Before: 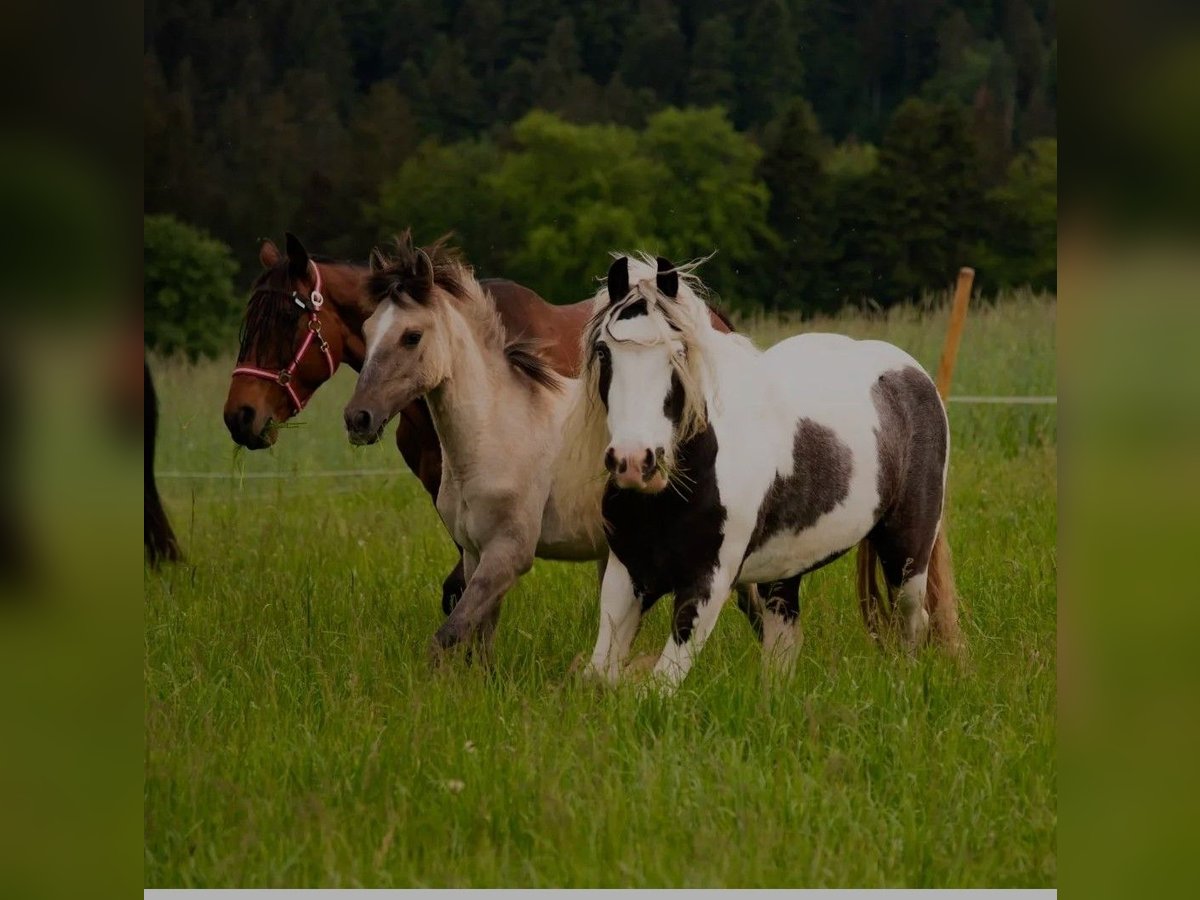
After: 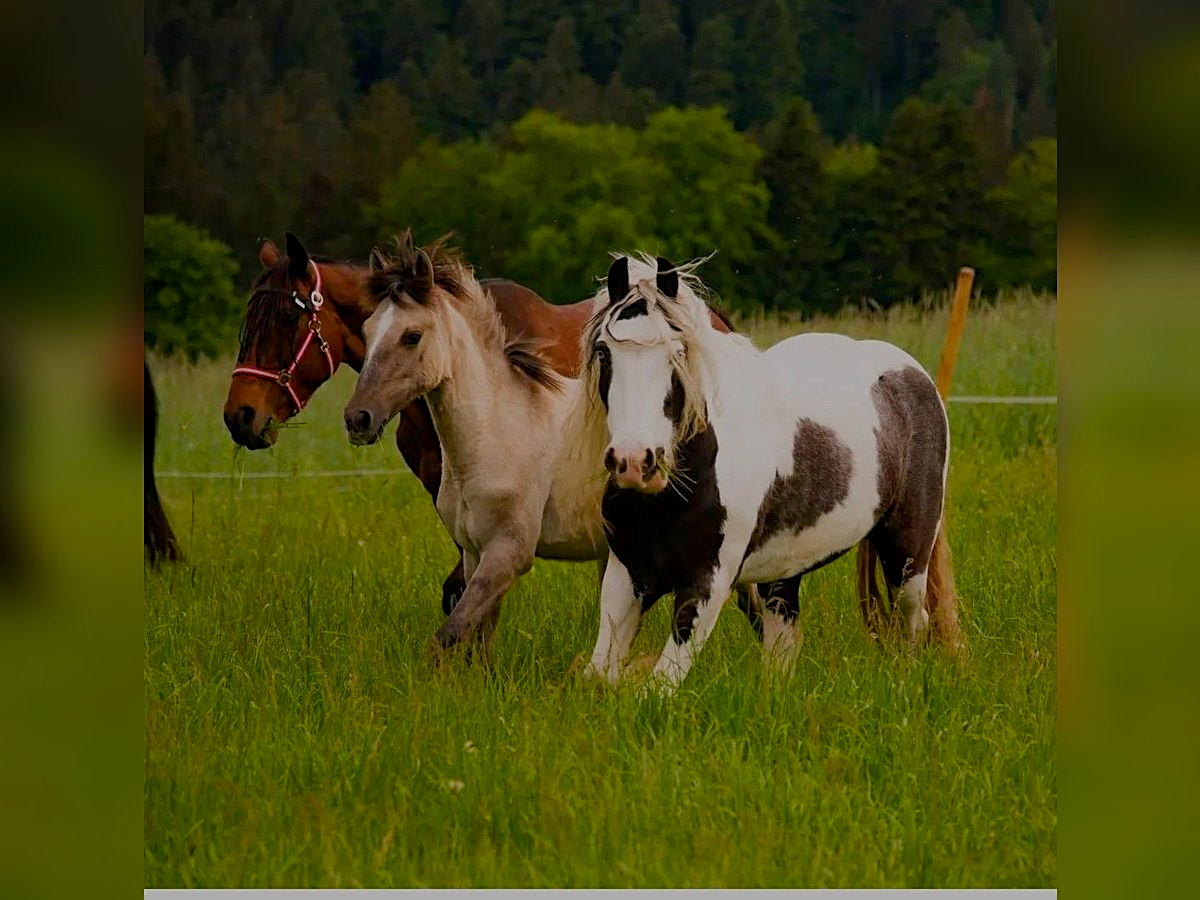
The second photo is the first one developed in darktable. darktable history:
local contrast: highlights 100%, shadows 100%, detail 120%, midtone range 0.2
sharpen: on, module defaults
color balance rgb: shadows lift › chroma 1%, shadows lift › hue 113°, highlights gain › chroma 0.2%, highlights gain › hue 333°, perceptual saturation grading › global saturation 20%, perceptual saturation grading › highlights -25%, perceptual saturation grading › shadows 25%, contrast -10%
